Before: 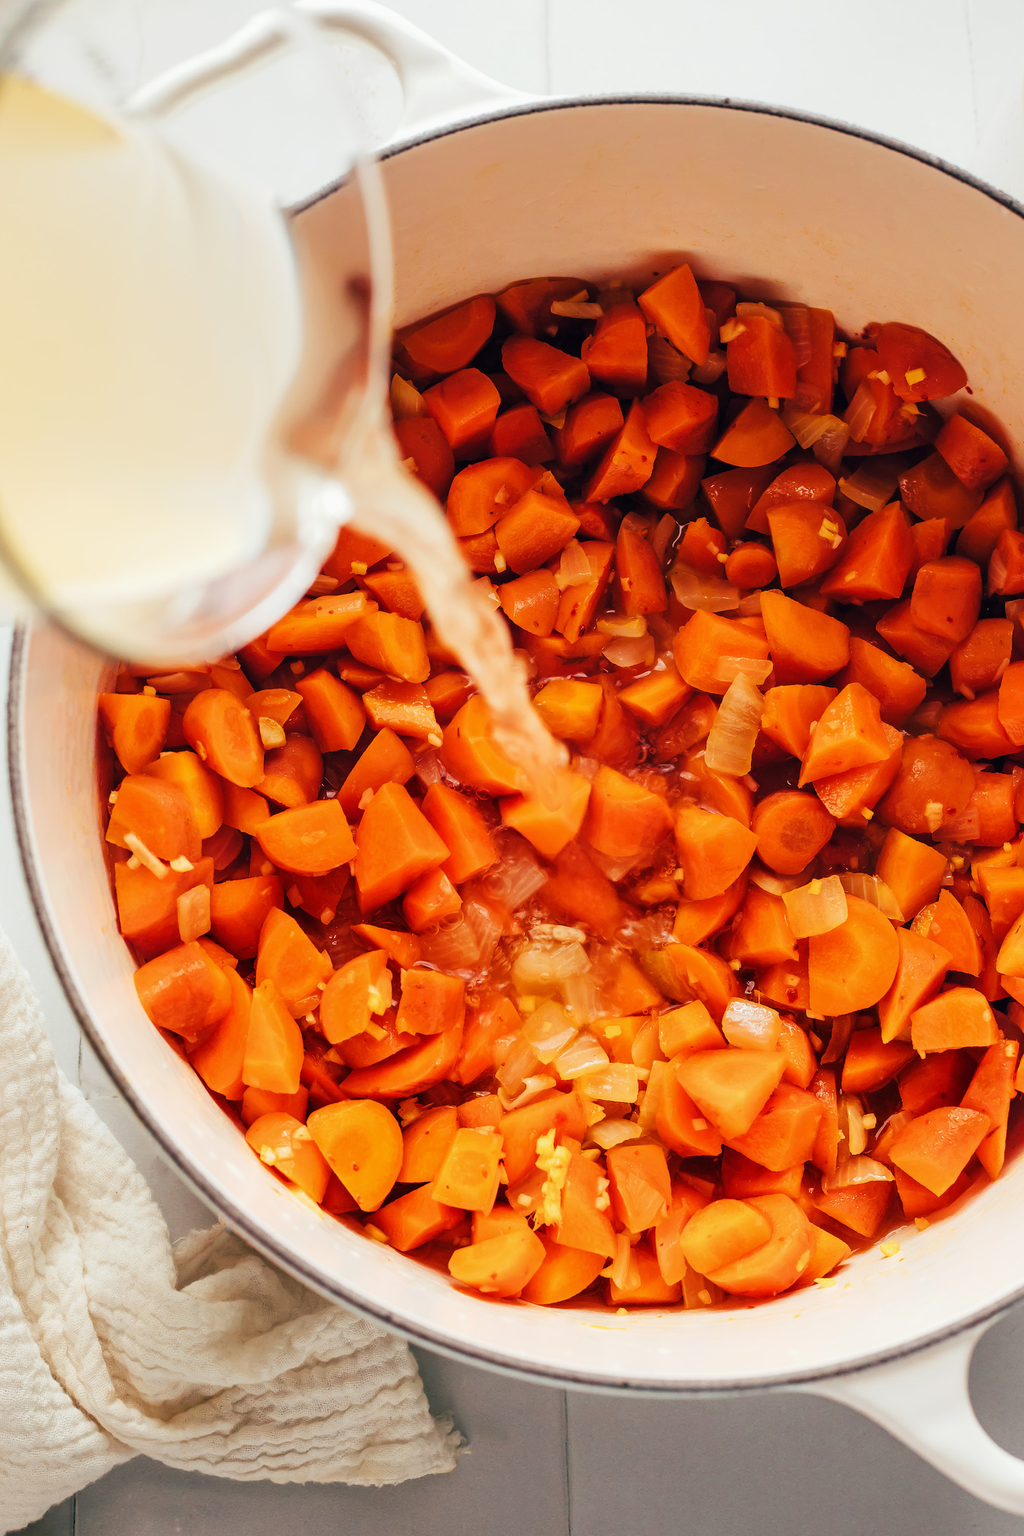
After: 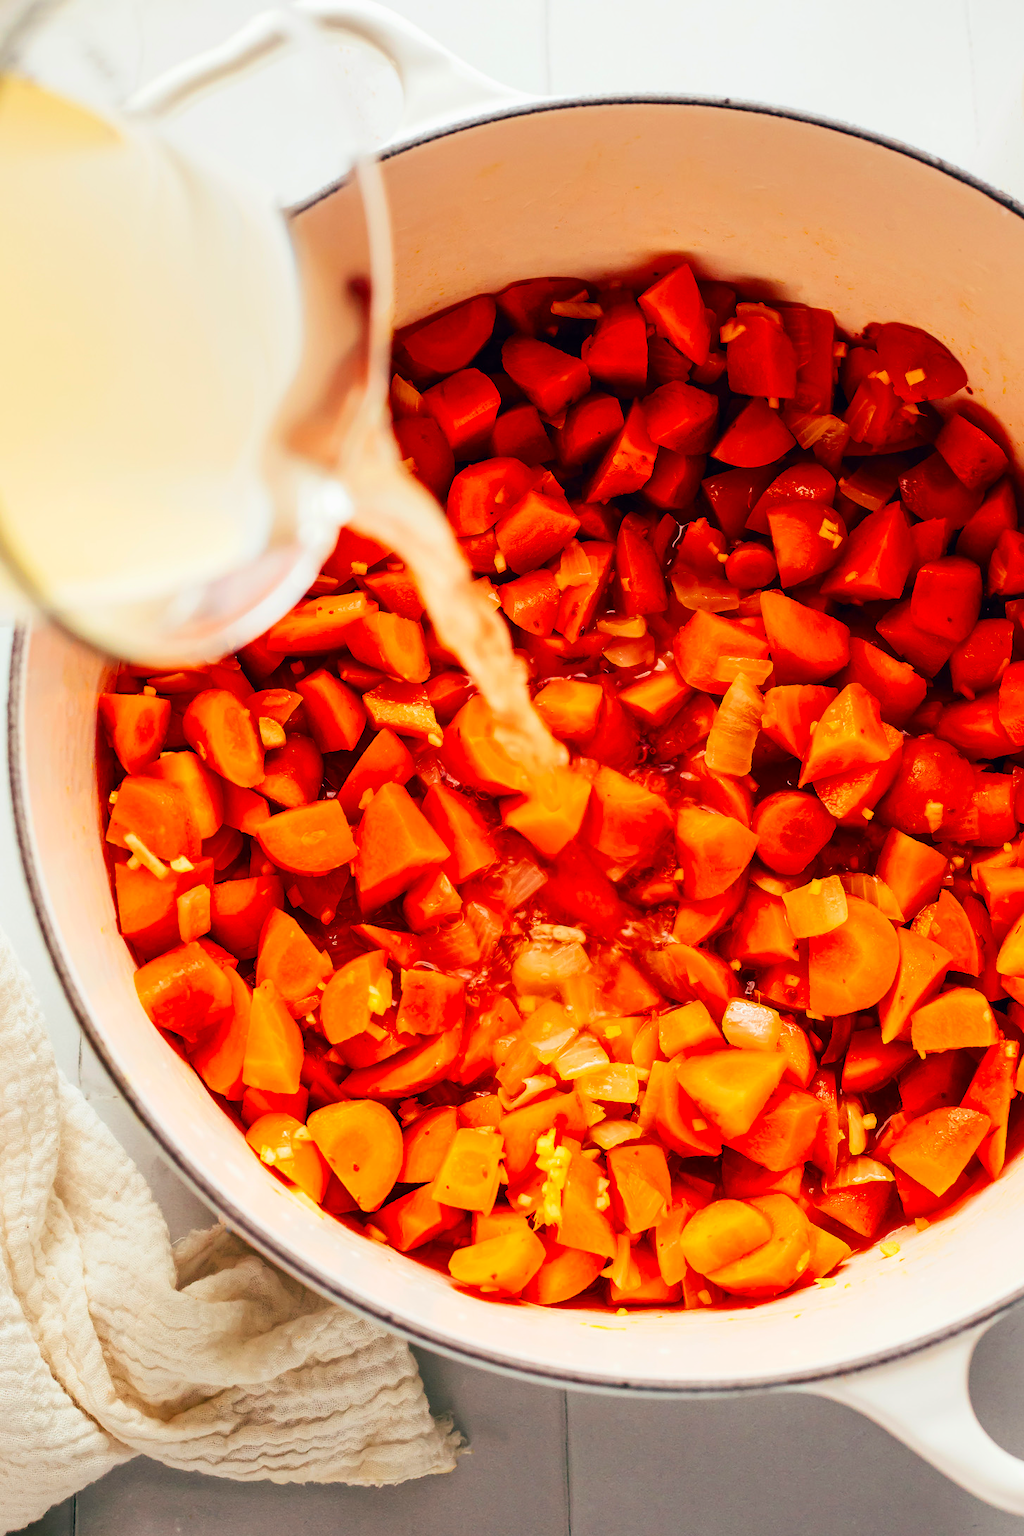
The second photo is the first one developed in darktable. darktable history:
exposure: black level correction 0.001, compensate highlight preservation false
contrast brightness saturation: contrast 0.16, saturation 0.32
